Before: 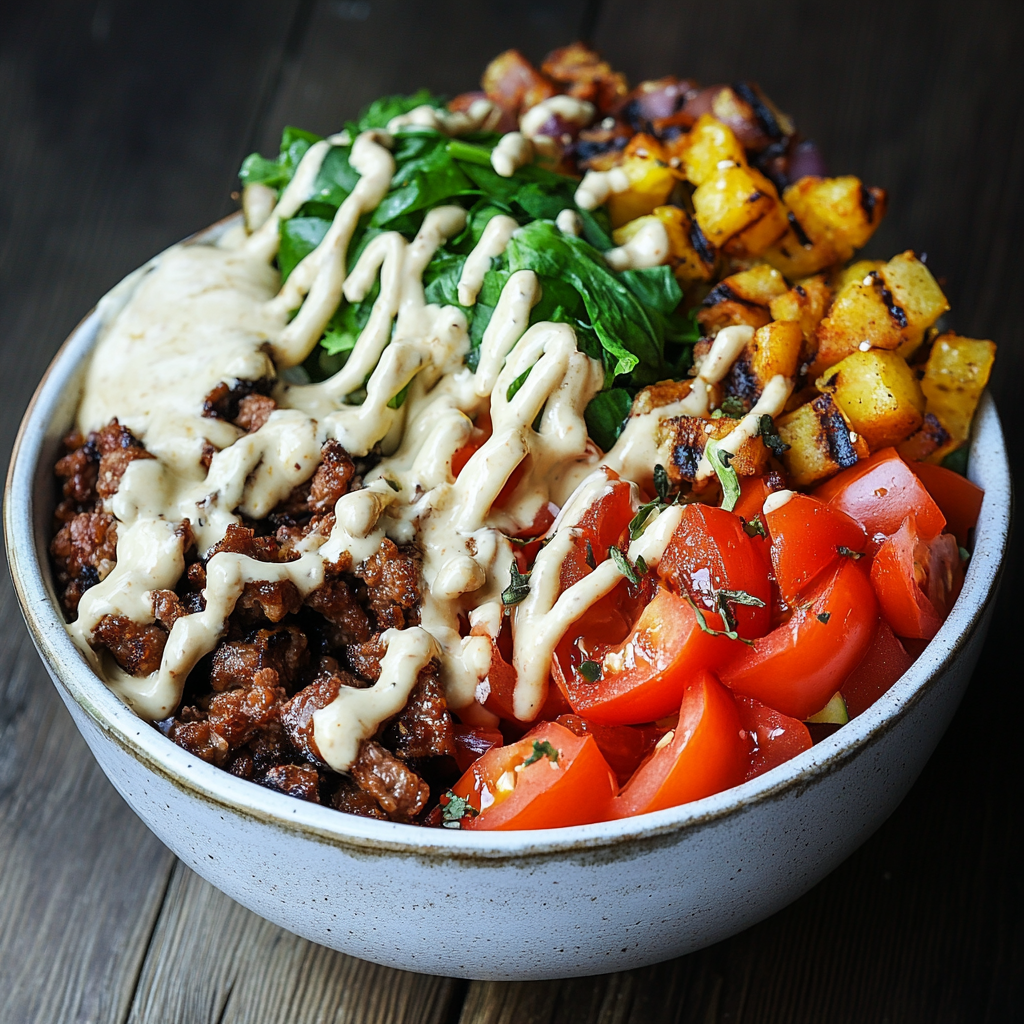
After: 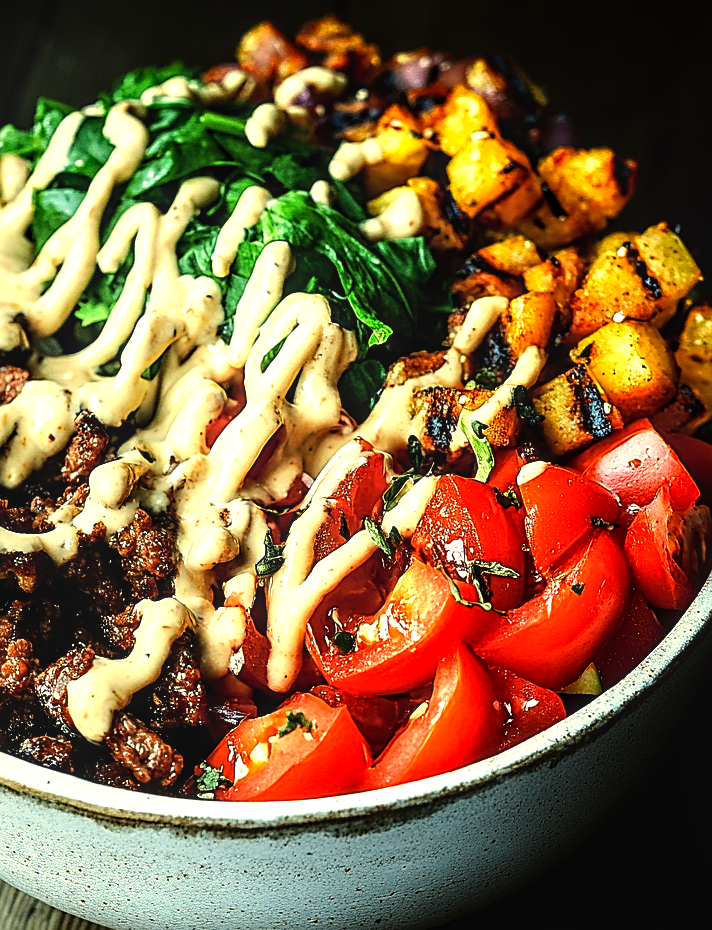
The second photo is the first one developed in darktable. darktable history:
color balance: mode lift, gamma, gain (sRGB), lift [1.014, 0.966, 0.918, 0.87], gamma [0.86, 0.734, 0.918, 0.976], gain [1.063, 1.13, 1.063, 0.86]
shadows and highlights: shadows -40.15, highlights 62.88, soften with gaussian
local contrast: on, module defaults
exposure: black level correction 0, compensate exposure bias true, compensate highlight preservation false
sharpen: on, module defaults
crop and rotate: left 24.034%, top 2.838%, right 6.406%, bottom 6.299%
tone equalizer: -8 EV -0.417 EV, -7 EV -0.389 EV, -6 EV -0.333 EV, -5 EV -0.222 EV, -3 EV 0.222 EV, -2 EV 0.333 EV, -1 EV 0.389 EV, +0 EV 0.417 EV, edges refinement/feathering 500, mask exposure compensation -1.57 EV, preserve details no
